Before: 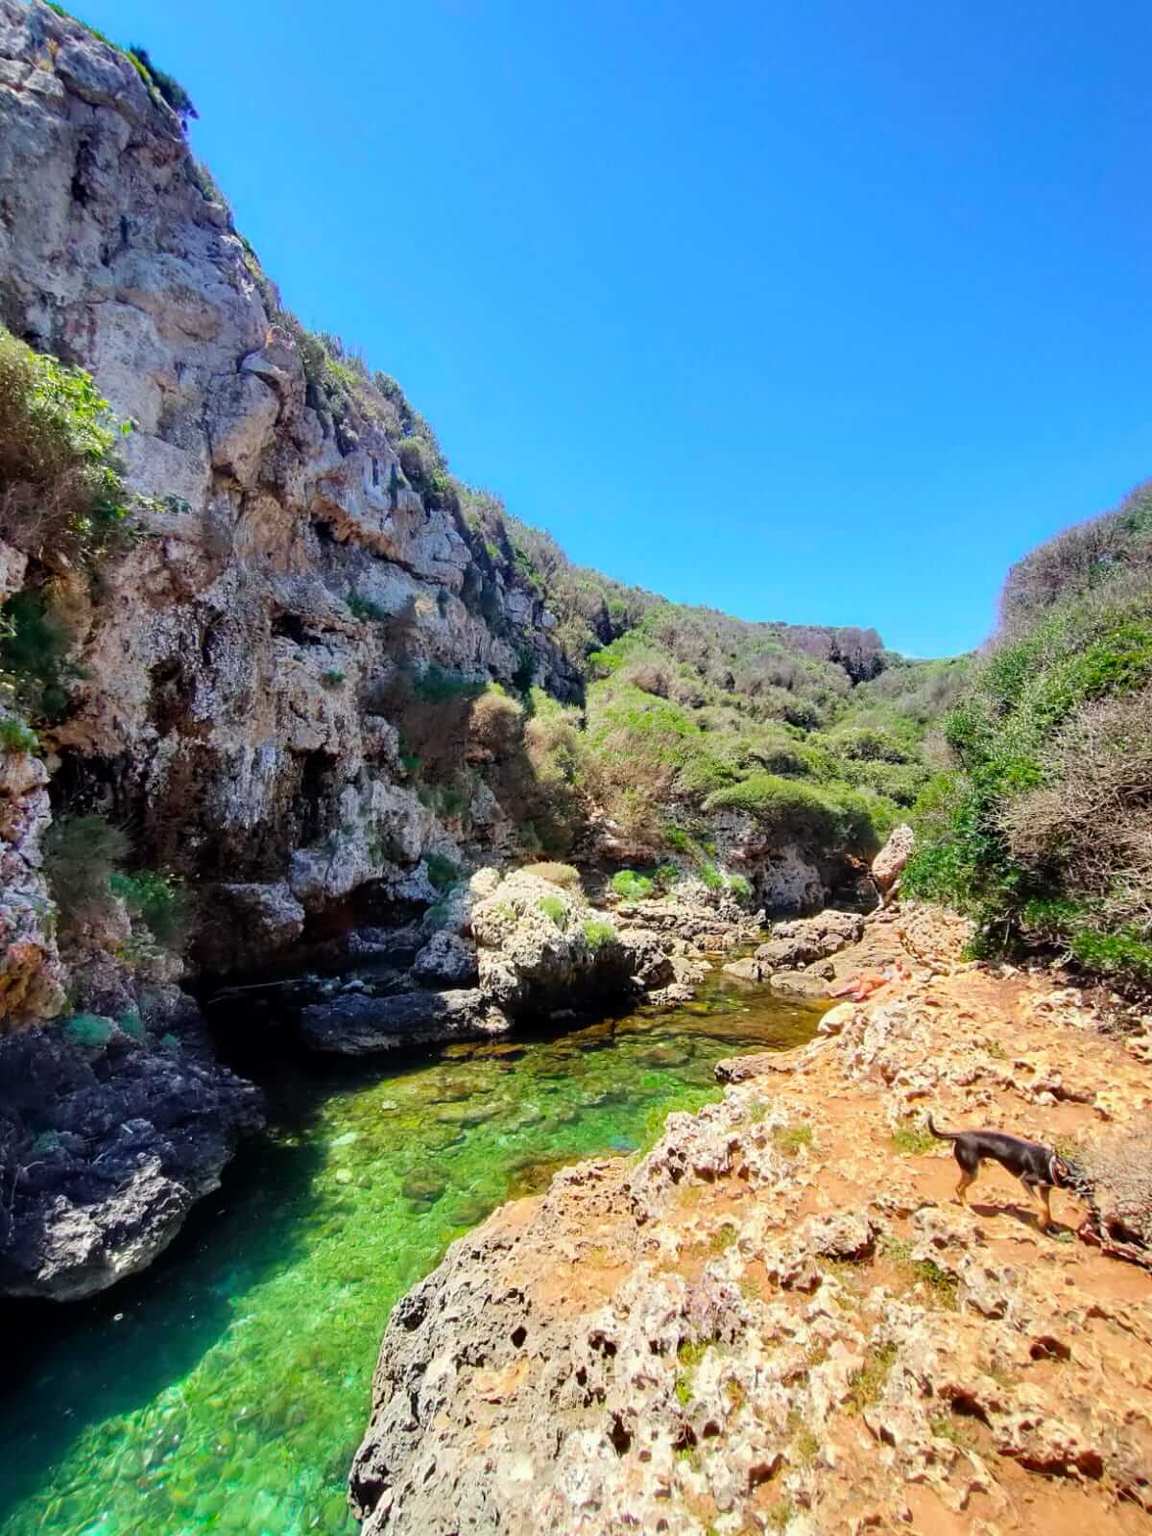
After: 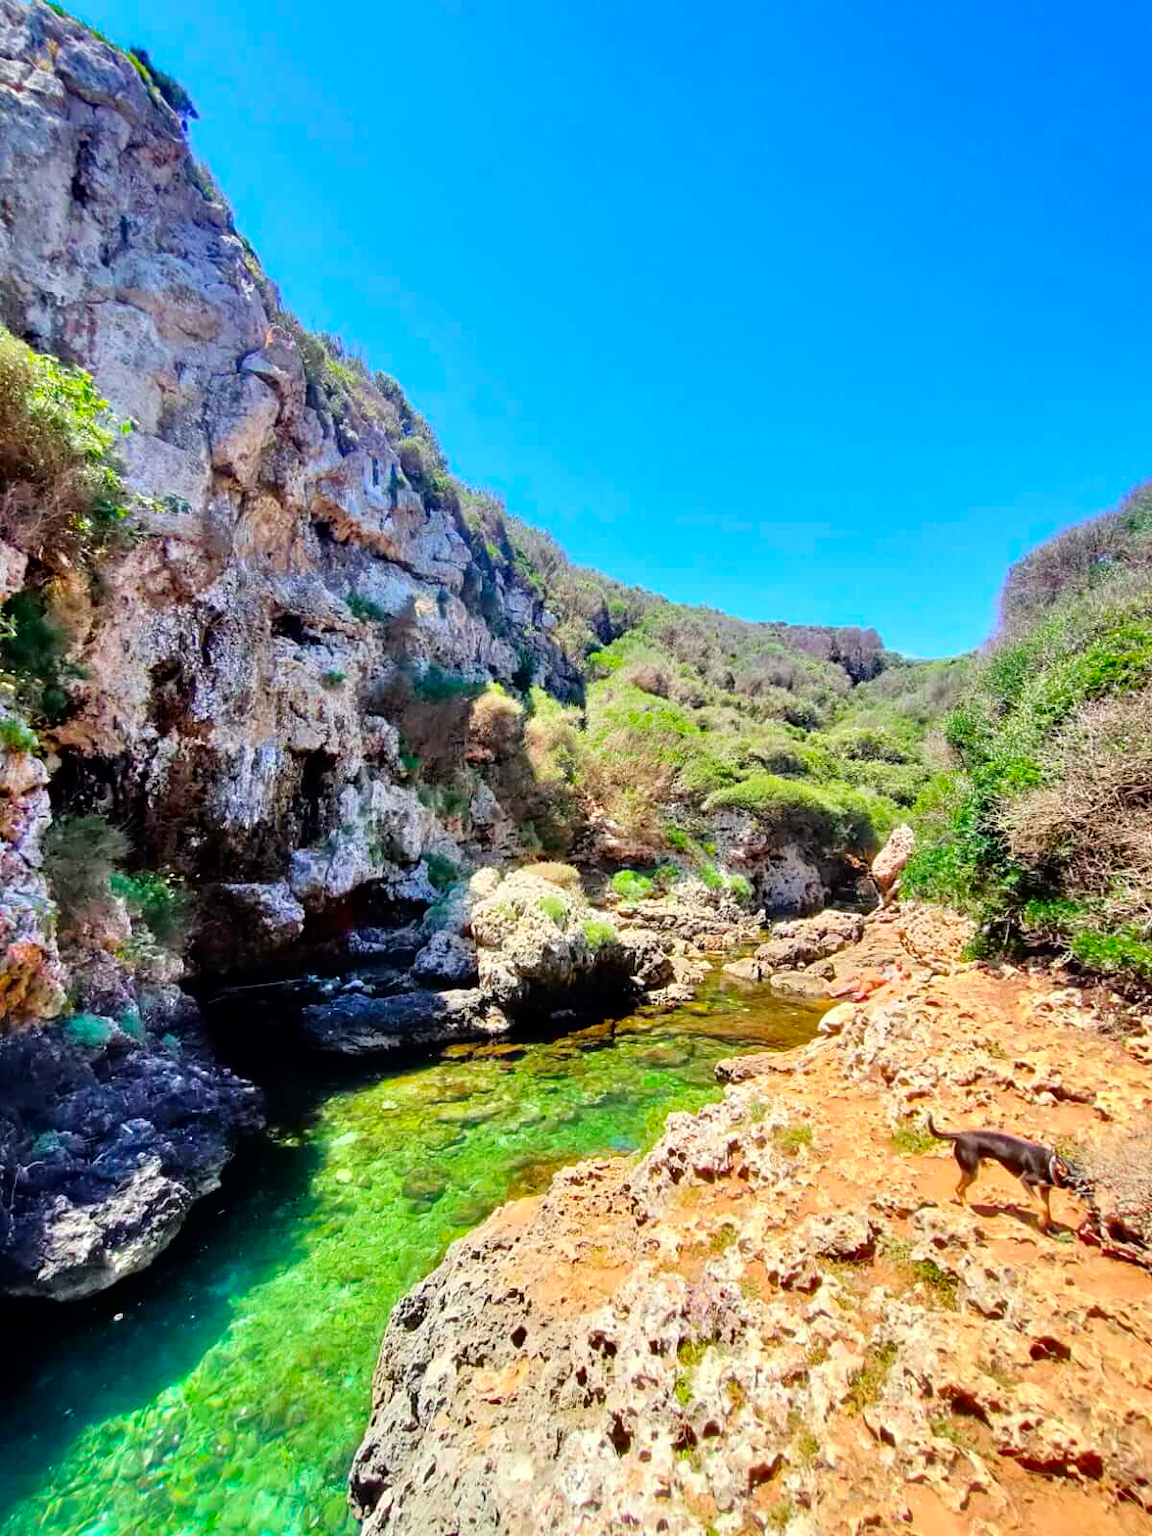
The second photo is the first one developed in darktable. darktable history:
tone equalizer: -7 EV 0.15 EV, -6 EV 0.6 EV, -5 EV 1.15 EV, -4 EV 1.33 EV, -3 EV 1.15 EV, -2 EV 0.6 EV, -1 EV 0.15 EV, mask exposure compensation -0.5 EV
contrast brightness saturation: contrast 0.13, brightness -0.05, saturation 0.16
